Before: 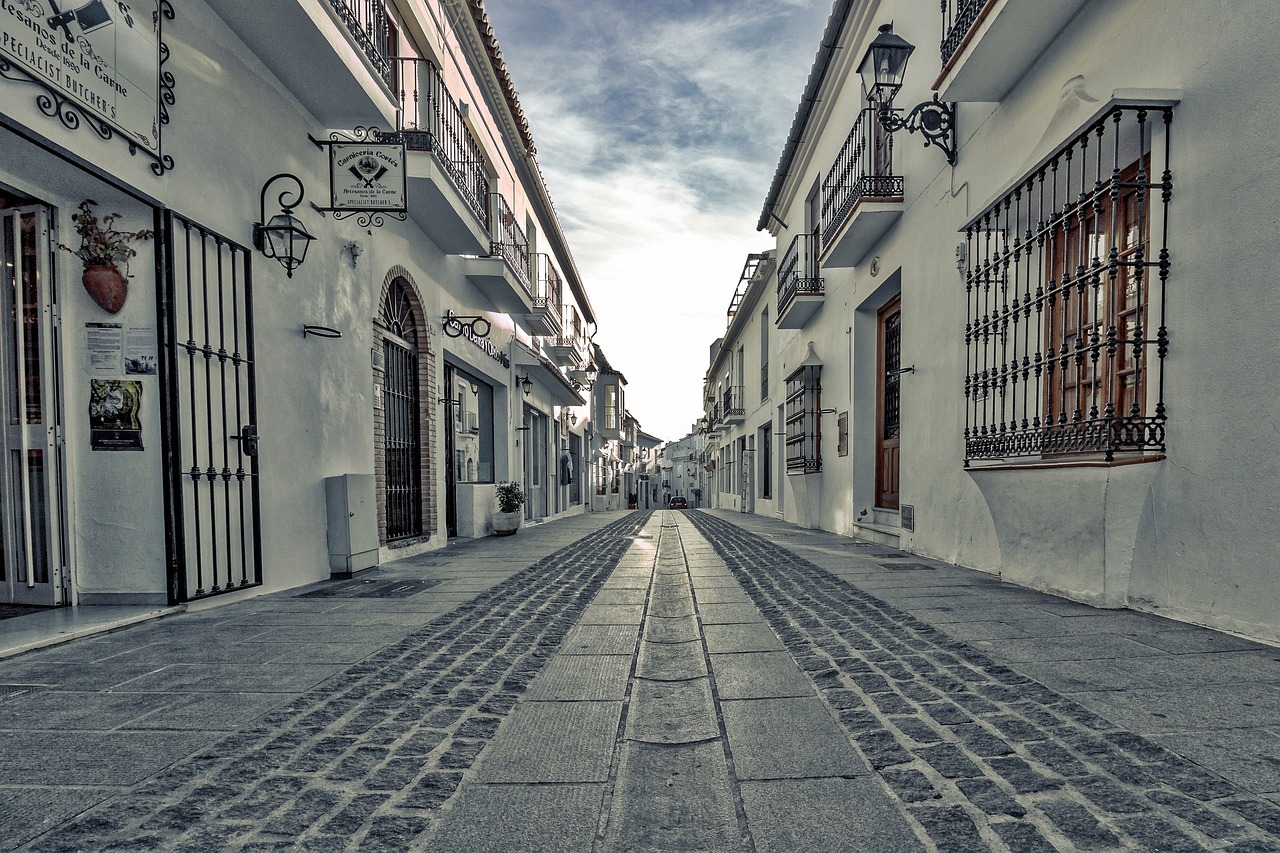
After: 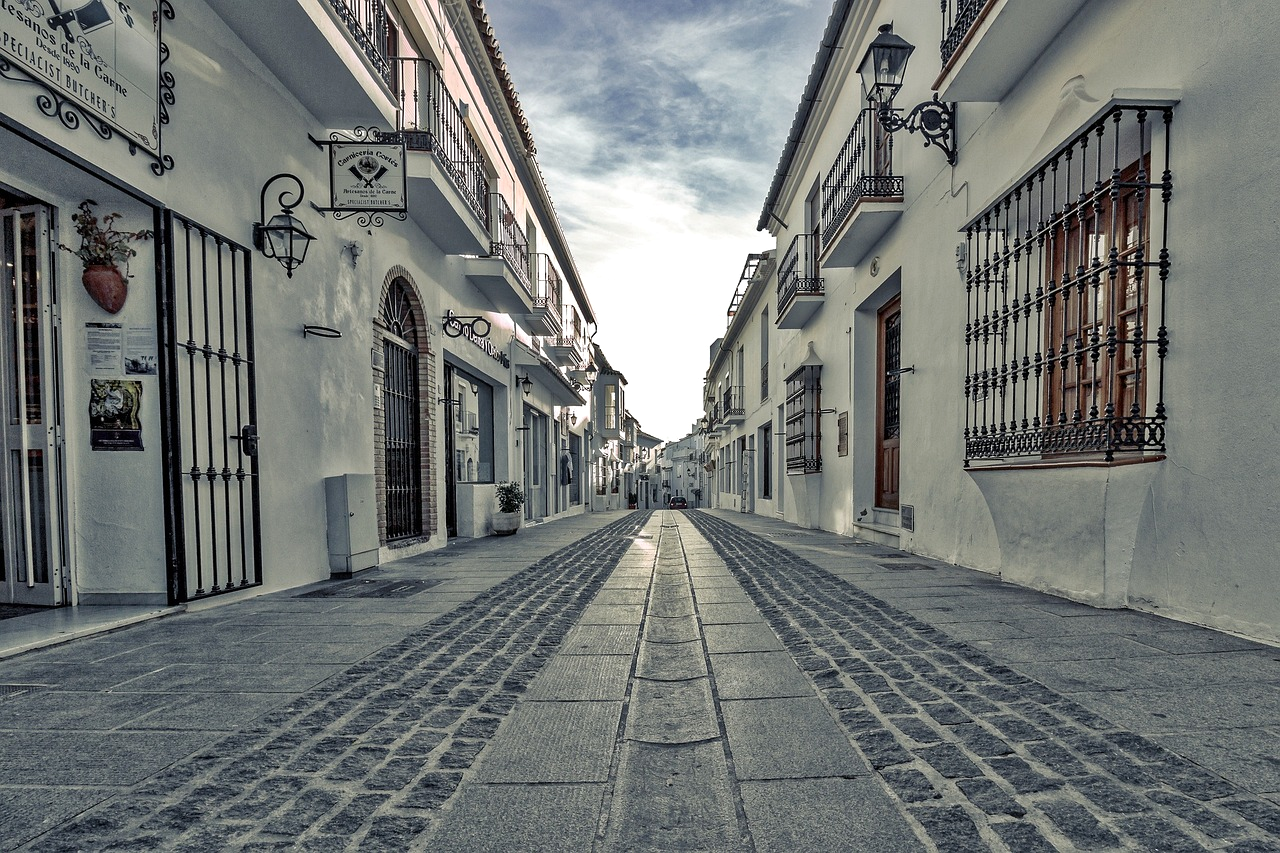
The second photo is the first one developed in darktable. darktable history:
exposure: exposure 0.079 EV, compensate exposure bias true, compensate highlight preservation false
